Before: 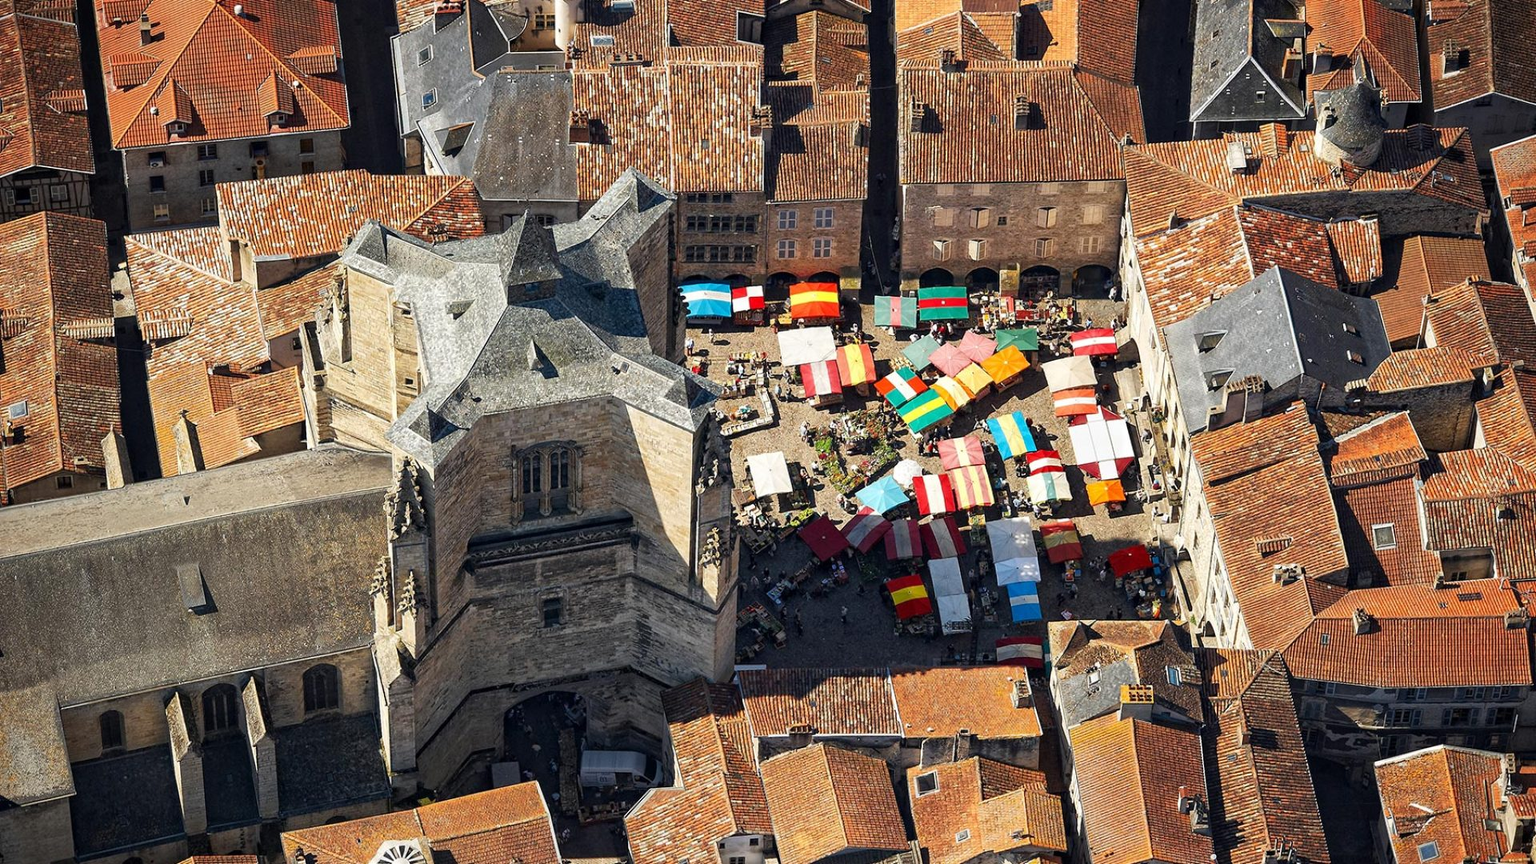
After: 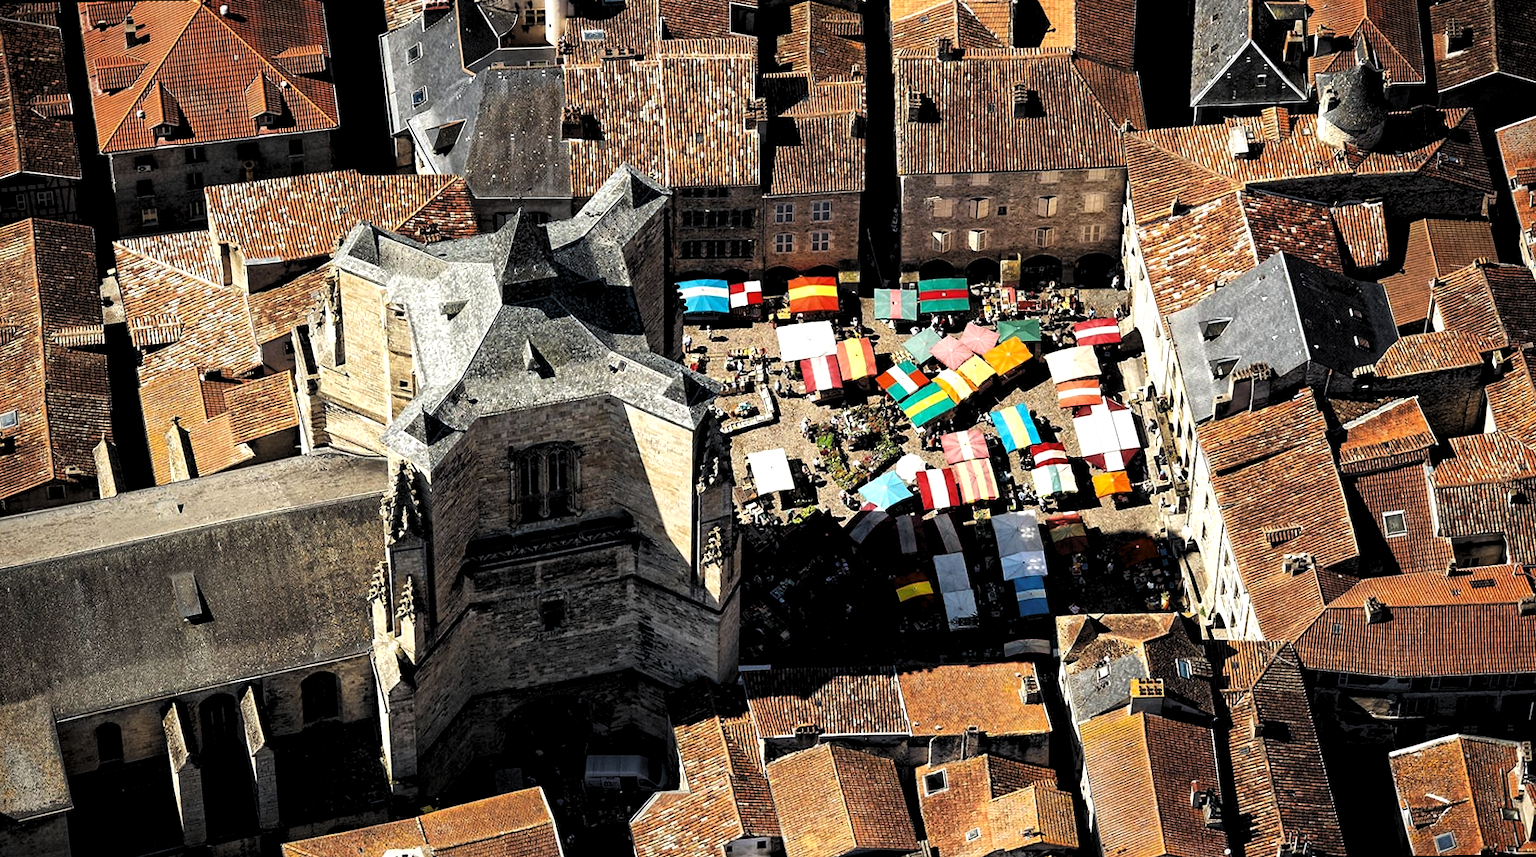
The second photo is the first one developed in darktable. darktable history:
rotate and perspective: rotation -1°, crop left 0.011, crop right 0.989, crop top 0.025, crop bottom 0.975
levels: levels [0.182, 0.542, 0.902]
tone equalizer: on, module defaults
